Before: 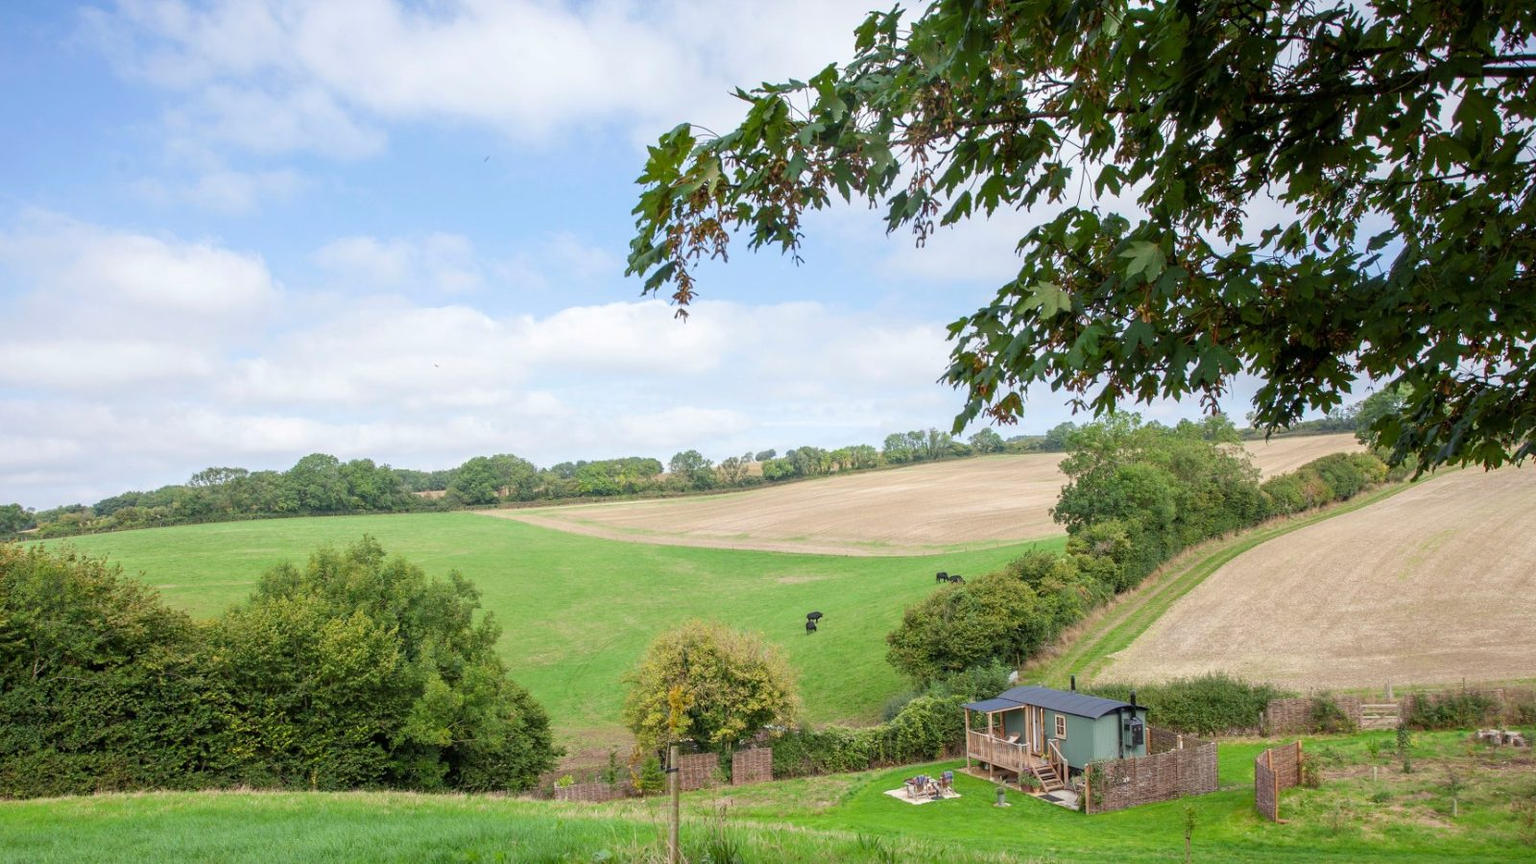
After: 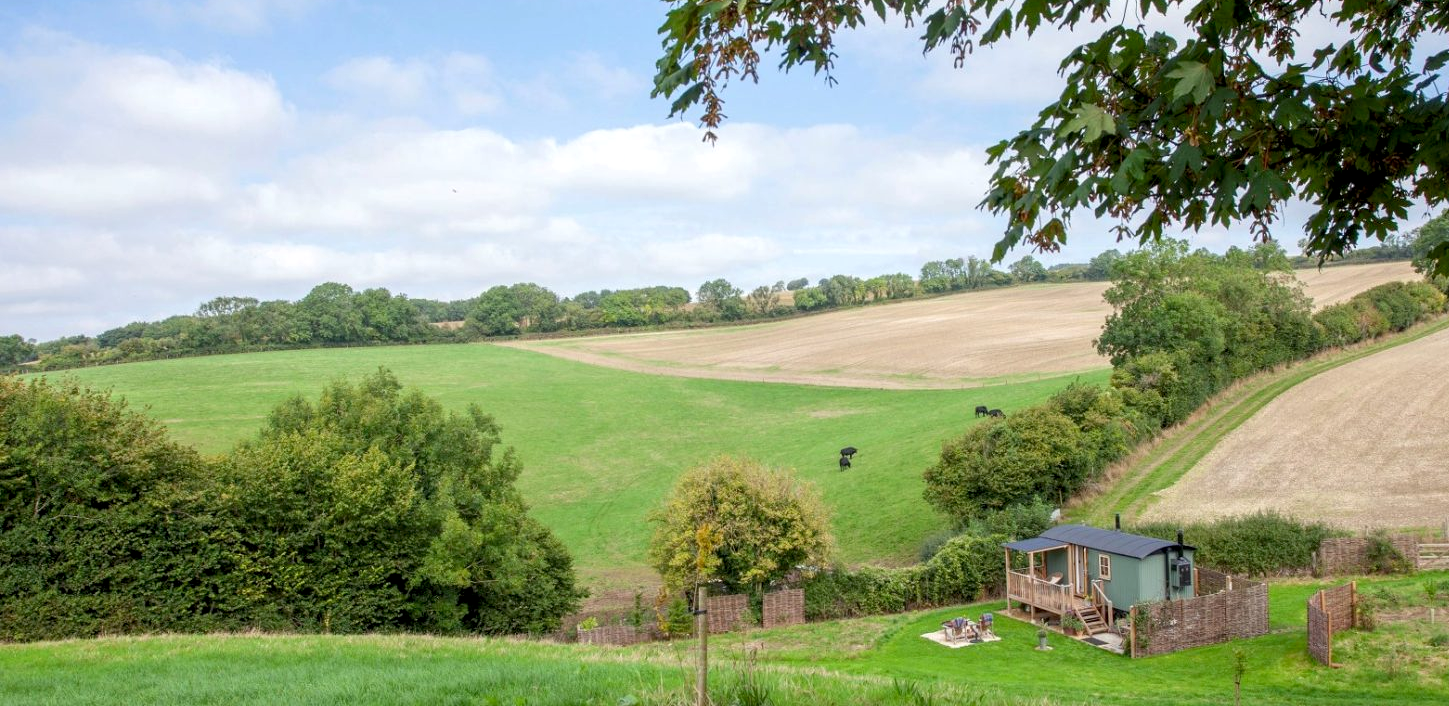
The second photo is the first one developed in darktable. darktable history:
crop: top 21.17%, right 9.391%, bottom 0.301%
exposure: black level correction 0.004, exposure 0.015 EV, compensate exposure bias true, compensate highlight preservation false
local contrast: highlights 106%, shadows 99%, detail 120%, midtone range 0.2
